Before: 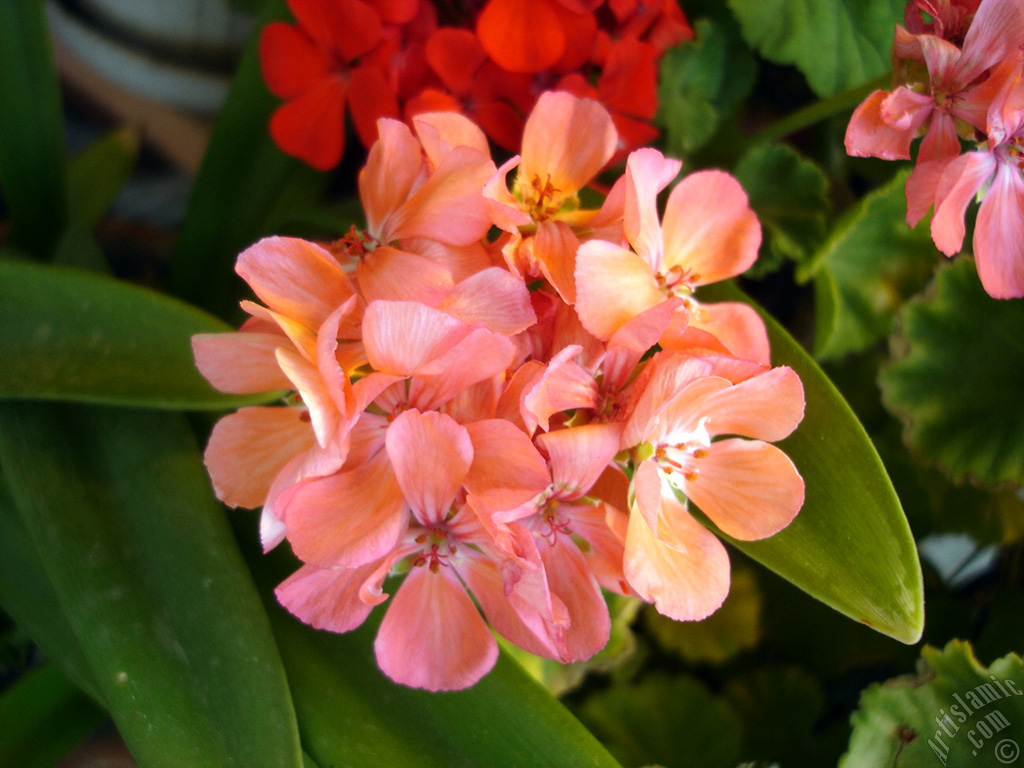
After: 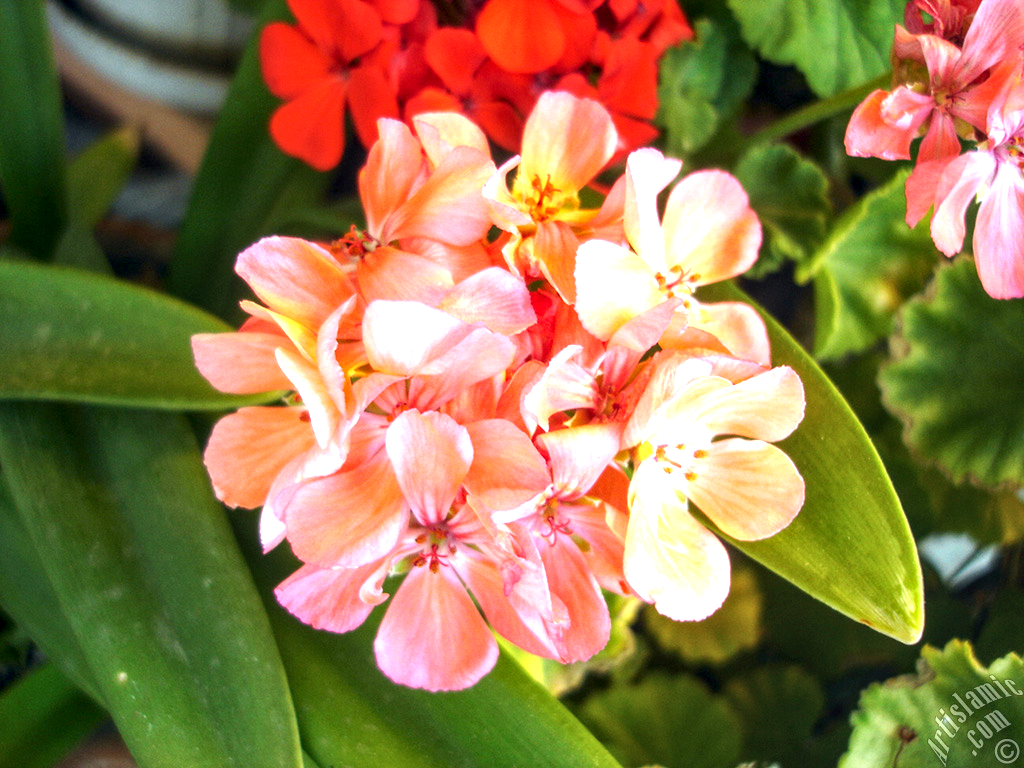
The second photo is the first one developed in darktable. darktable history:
local contrast: detail 130%
exposure: black level correction 0, exposure 1.3 EV, compensate exposure bias true, compensate highlight preservation false
